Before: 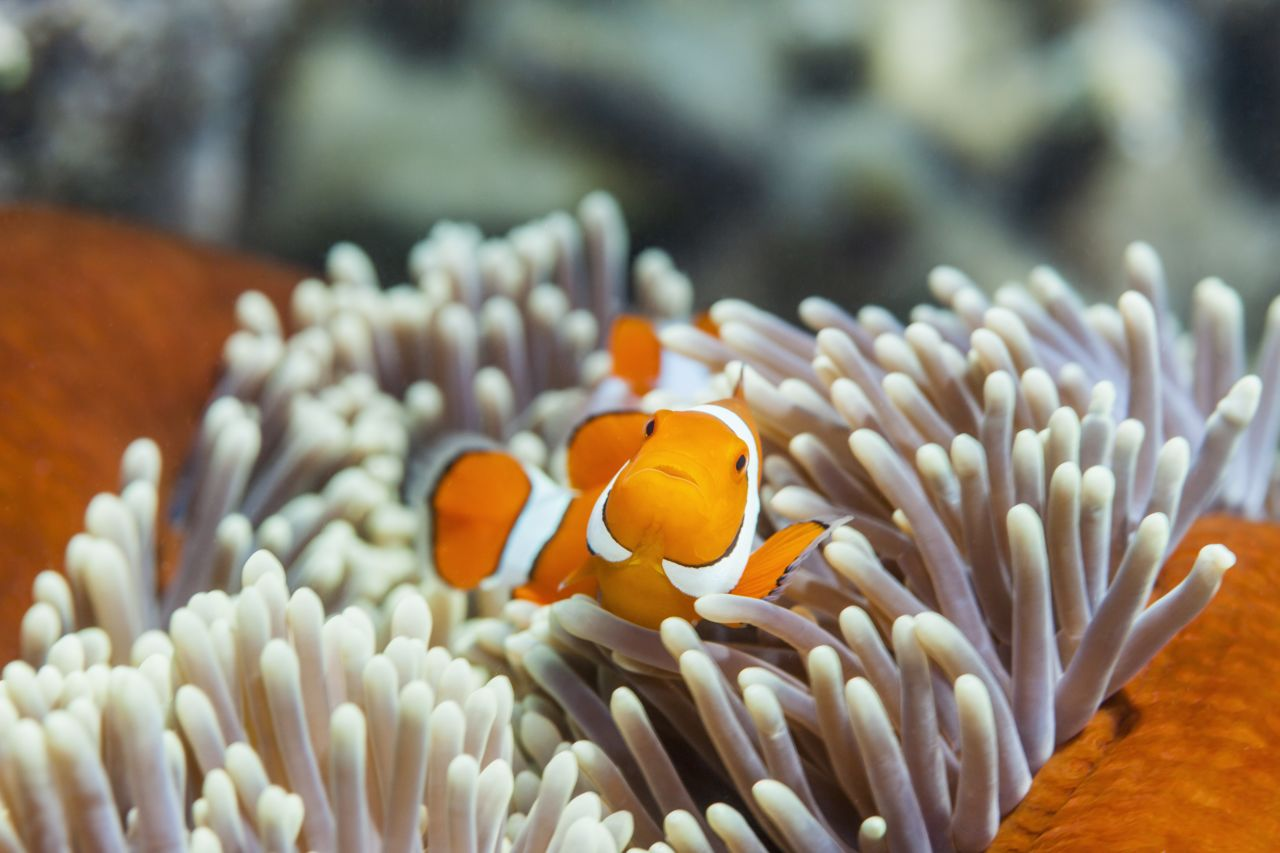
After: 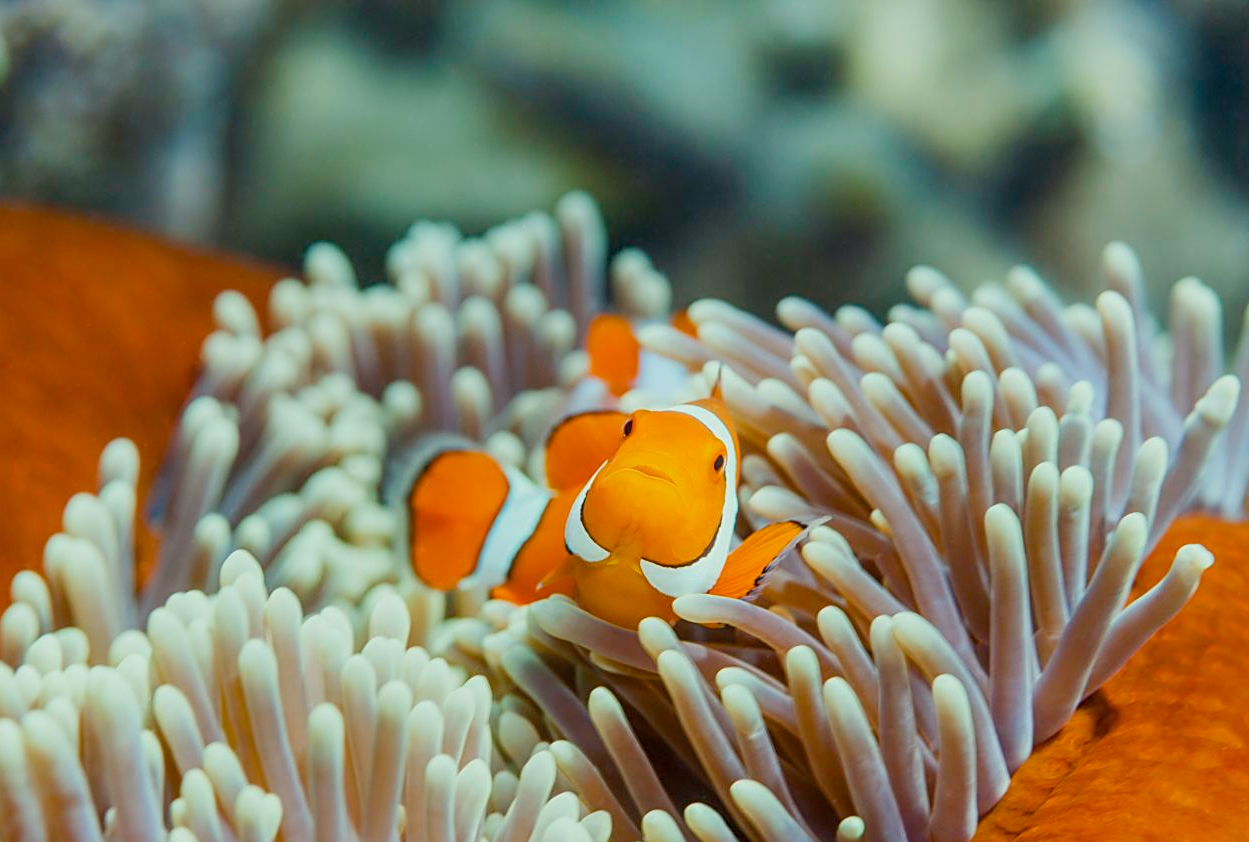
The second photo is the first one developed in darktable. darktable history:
exposure: exposure -0.048 EV, compensate highlight preservation false
crop and rotate: left 1.774%, right 0.633%, bottom 1.28%
color balance rgb: shadows lift › chroma 1%, shadows lift › hue 113°, highlights gain › chroma 0.2%, highlights gain › hue 333°, perceptual saturation grading › global saturation 20%, perceptual saturation grading › highlights -25%, perceptual saturation grading › shadows 25%, contrast -10%
sharpen: on, module defaults
color correction: highlights a* -8, highlights b* 3.1
